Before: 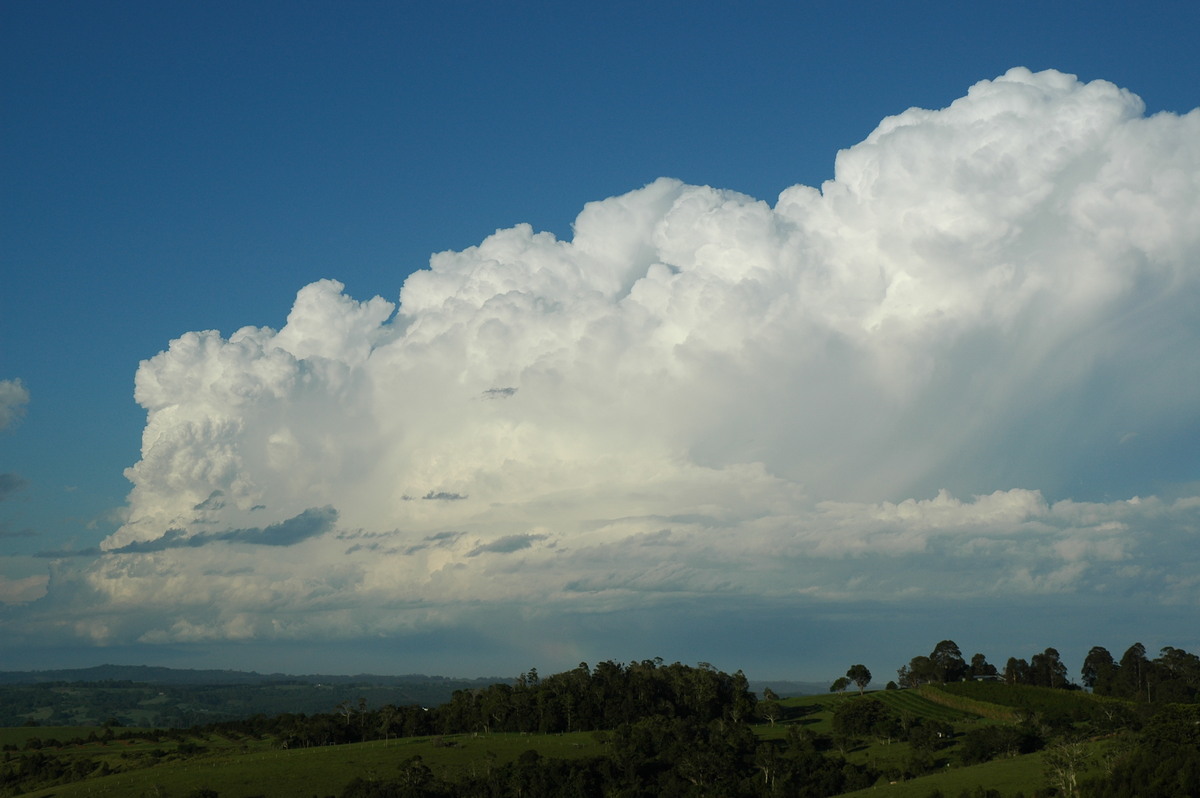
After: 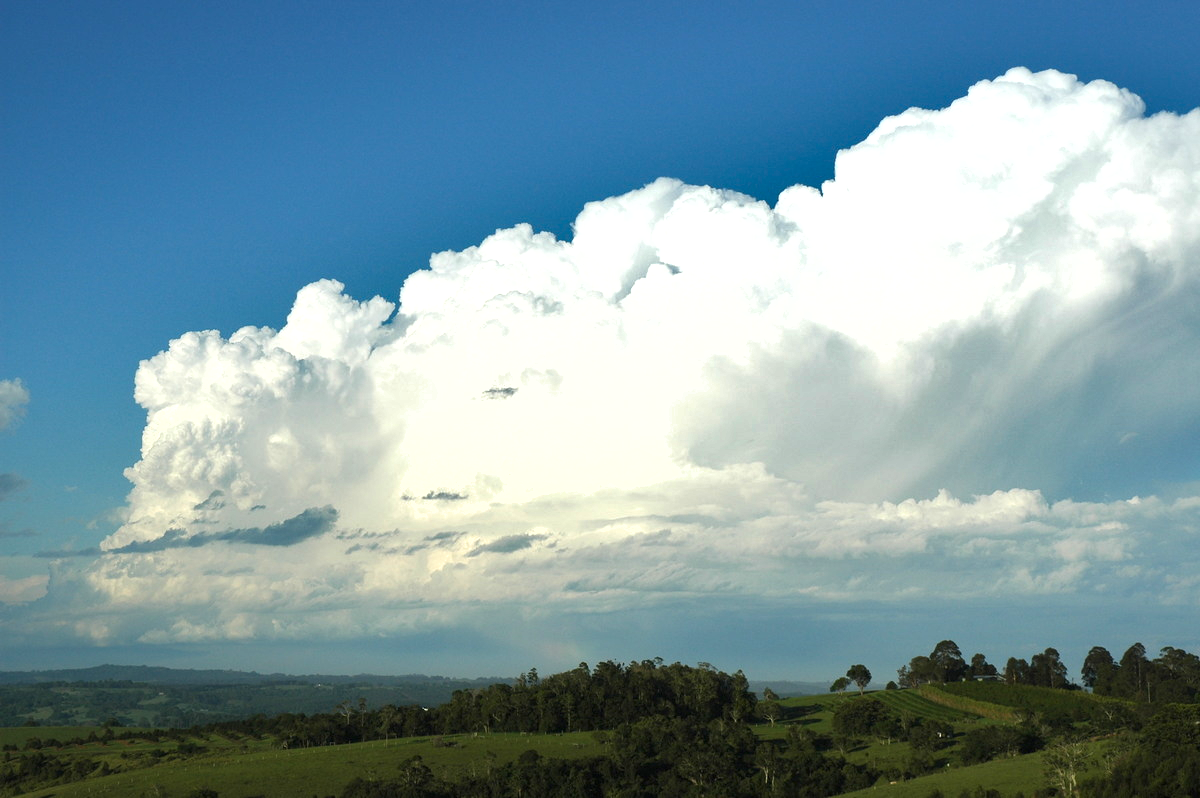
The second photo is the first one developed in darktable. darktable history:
shadows and highlights: radius 108.32, shadows 23.62, highlights -58, low approximation 0.01, soften with gaussian
exposure: black level correction 0, exposure 1 EV, compensate exposure bias true, compensate highlight preservation false
